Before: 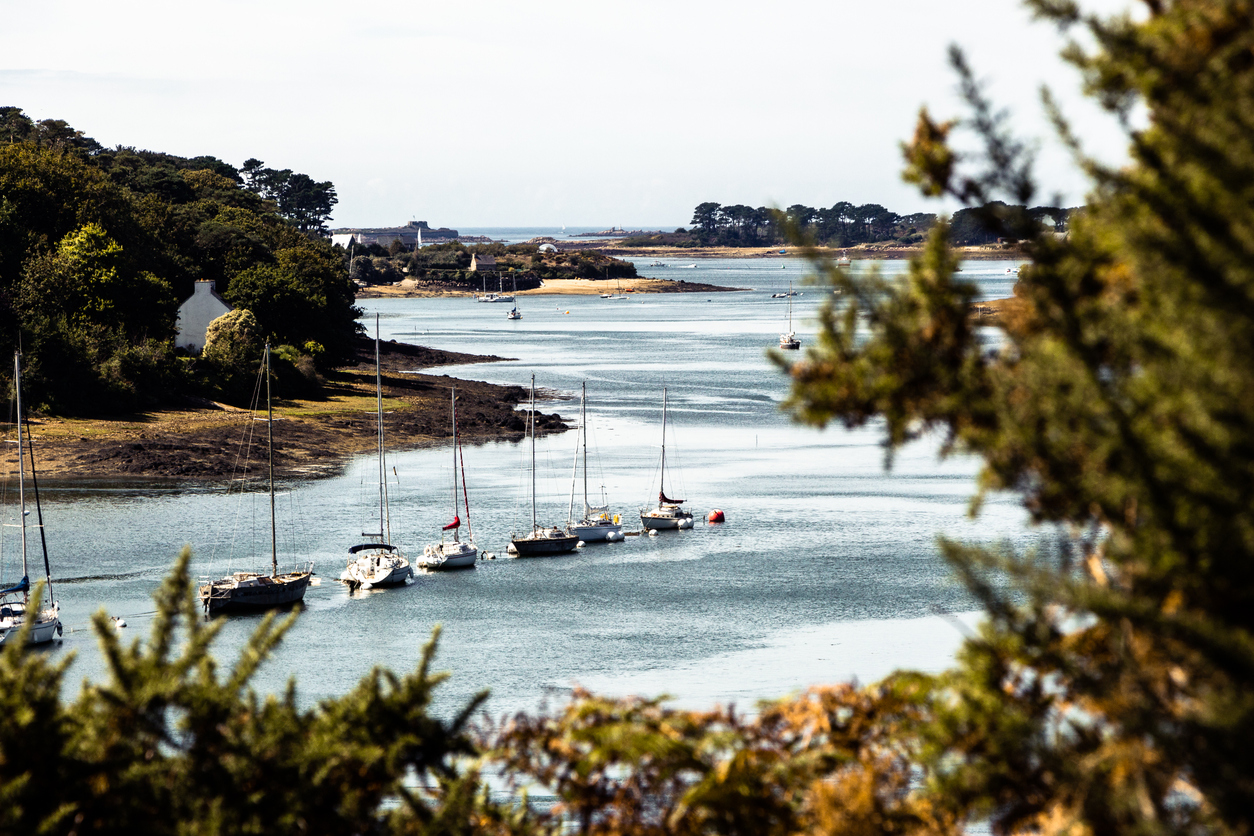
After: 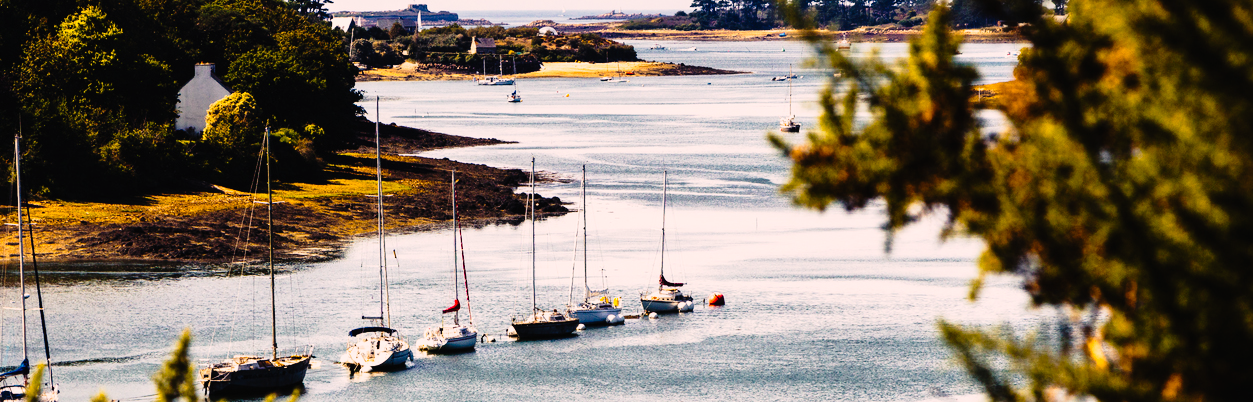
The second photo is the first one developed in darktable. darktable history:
tone curve: curves: ch0 [(0, 0.014) (0.17, 0.099) (0.392, 0.438) (0.725, 0.828) (0.872, 0.918) (1, 0.981)]; ch1 [(0, 0) (0.402, 0.36) (0.489, 0.491) (0.5, 0.503) (0.515, 0.52) (0.545, 0.574) (0.615, 0.662) (0.701, 0.725) (1, 1)]; ch2 [(0, 0) (0.42, 0.458) (0.485, 0.499) (0.503, 0.503) (0.531, 0.542) (0.561, 0.594) (0.644, 0.694) (0.717, 0.753) (1, 0.991)], preserve colors none
levels: black 3.84%
color balance rgb: highlights gain › chroma 4.439%, highlights gain › hue 33.9°, linear chroma grading › global chroma 8.757%, perceptual saturation grading › global saturation 25.273%
crop and rotate: top 25.969%, bottom 25.85%
